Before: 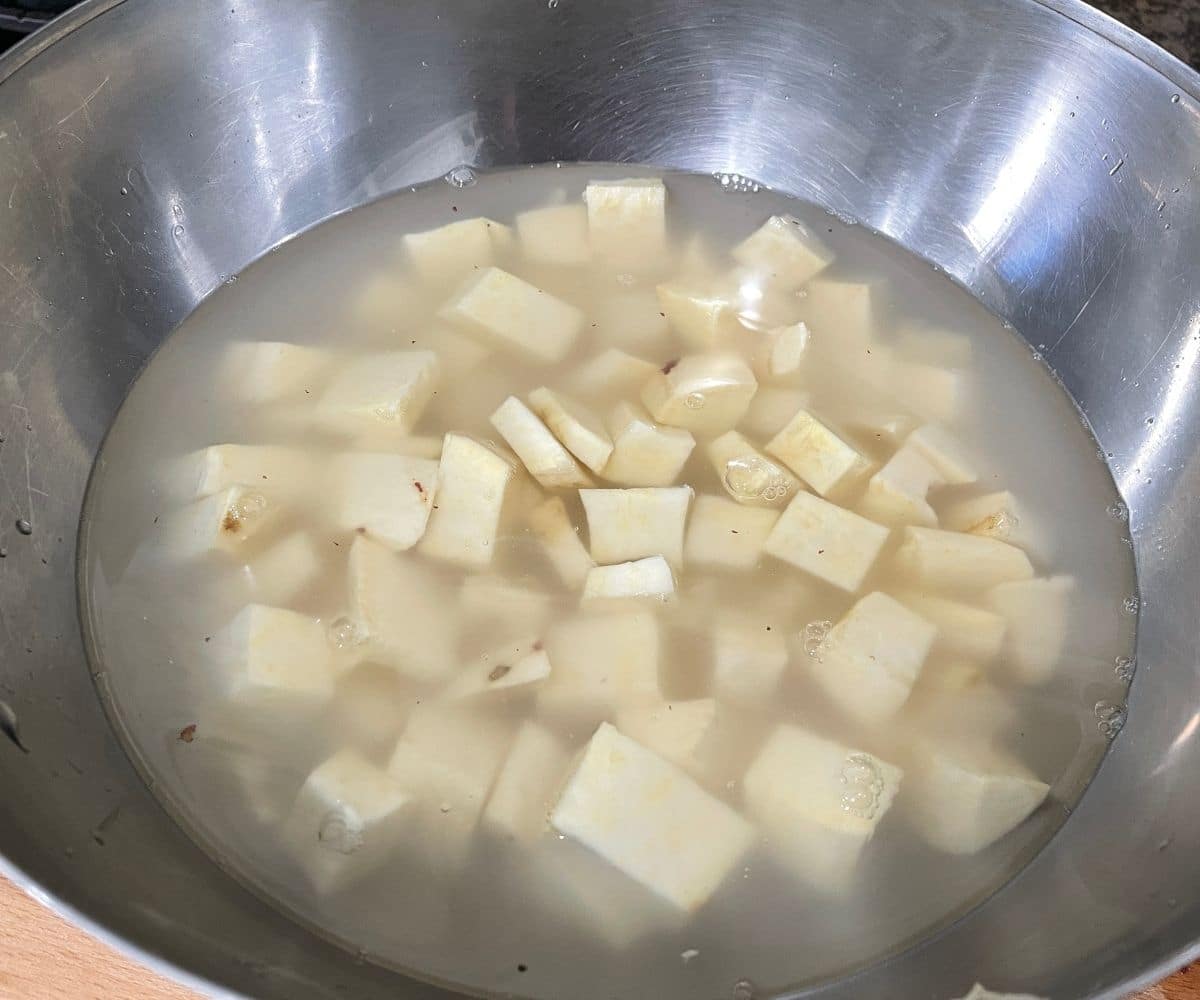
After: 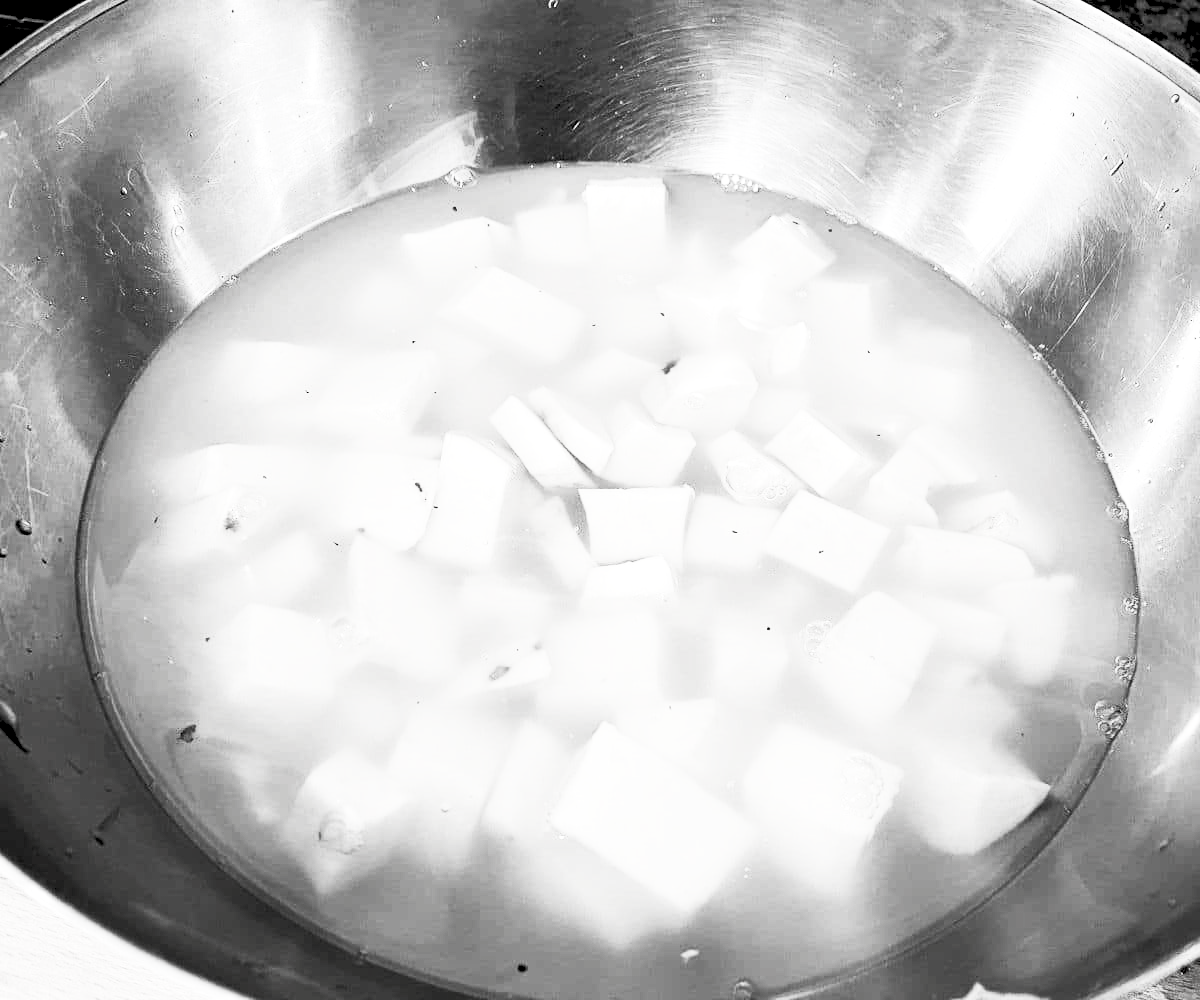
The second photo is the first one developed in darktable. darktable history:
contrast brightness saturation: contrast 0.538, brightness 0.474, saturation -0.988
exposure: black level correction 0.03, exposure 0.321 EV, compensate highlight preservation false
